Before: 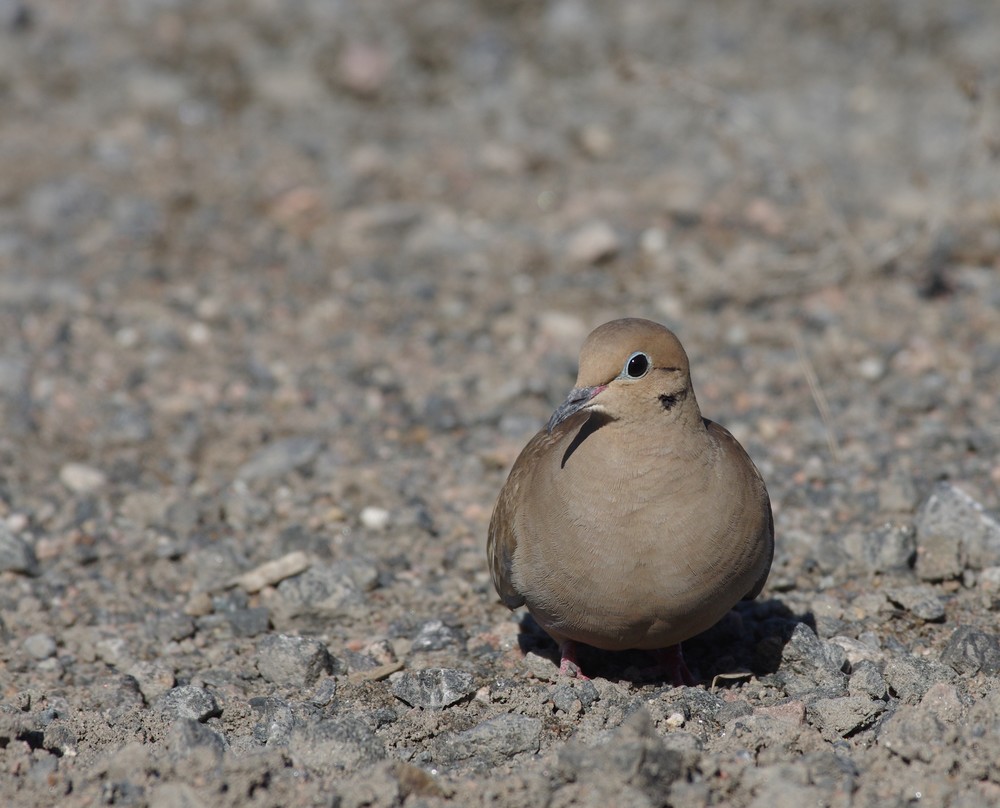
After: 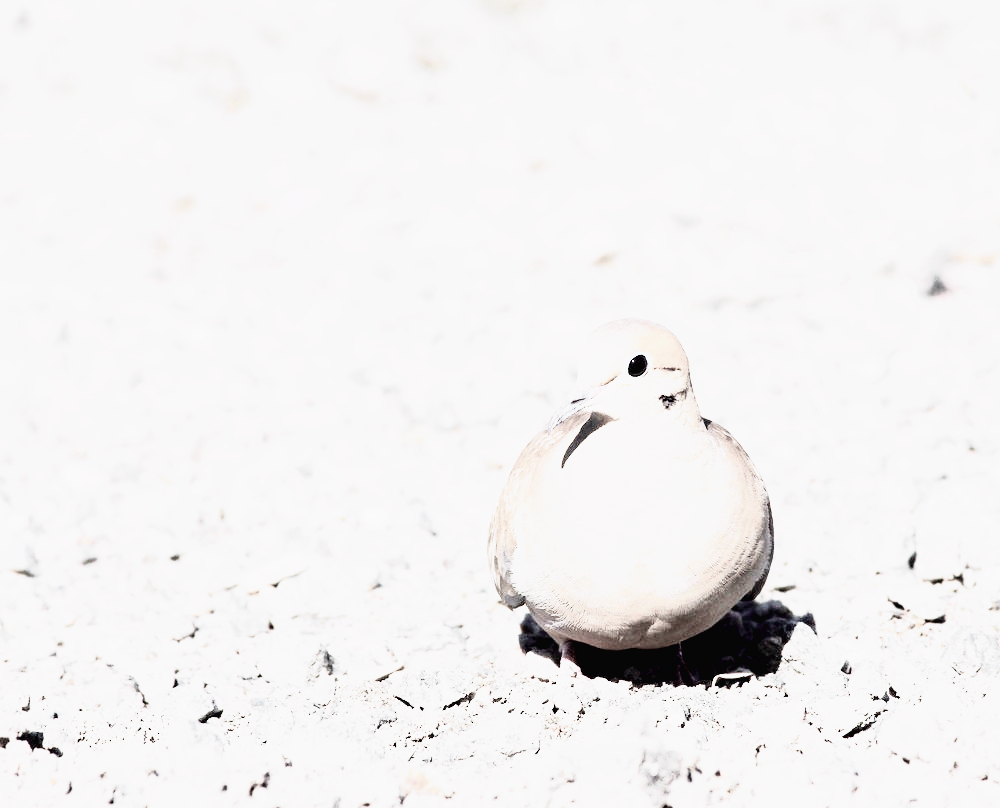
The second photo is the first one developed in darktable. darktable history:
exposure: black level correction 0.005, exposure 2.08 EV, compensate highlight preservation false
color balance rgb: perceptual saturation grading › global saturation 30.879%
color correction: highlights b* -0.008, saturation 0.225
base curve: curves: ch0 [(0, 0.003) (0.001, 0.002) (0.006, 0.004) (0.02, 0.022) (0.048, 0.086) (0.094, 0.234) (0.162, 0.431) (0.258, 0.629) (0.385, 0.8) (0.548, 0.918) (0.751, 0.988) (1, 1)], preserve colors none
tone curve: curves: ch0 [(0, 0) (0.105, 0.068) (0.195, 0.162) (0.283, 0.283) (0.384, 0.404) (0.485, 0.531) (0.638, 0.681) (0.795, 0.879) (1, 0.977)]; ch1 [(0, 0) (0.161, 0.092) (0.35, 0.33) (0.379, 0.401) (0.456, 0.469) (0.498, 0.506) (0.521, 0.549) (0.58, 0.624) (0.635, 0.671) (1, 1)]; ch2 [(0, 0) (0.371, 0.362) (0.437, 0.437) (0.483, 0.484) (0.53, 0.515) (0.56, 0.58) (0.622, 0.606) (1, 1)], color space Lab, independent channels, preserve colors none
